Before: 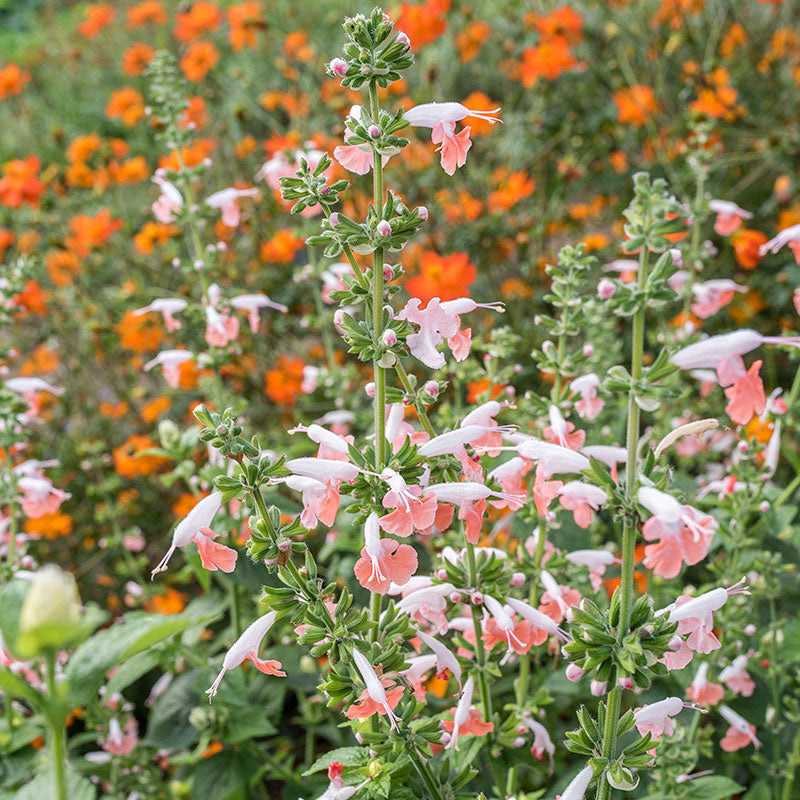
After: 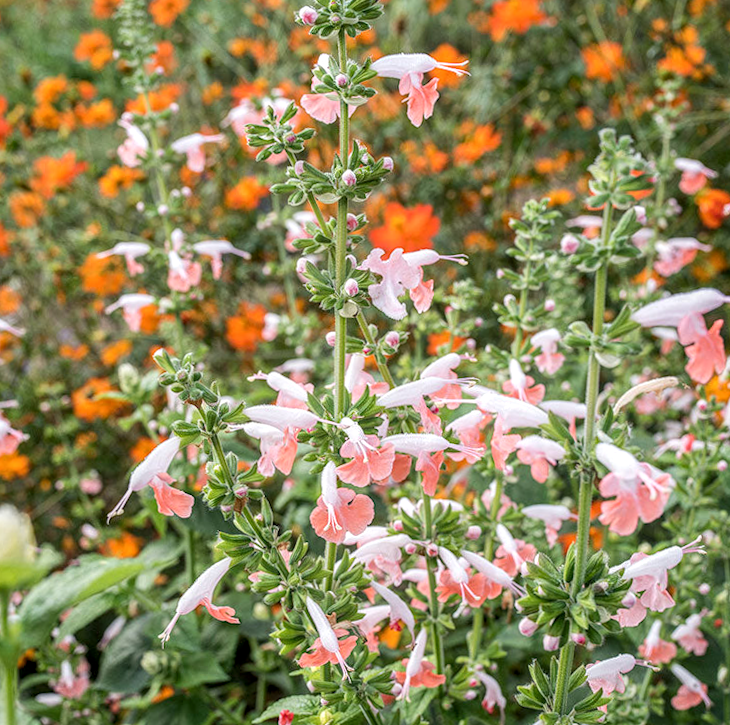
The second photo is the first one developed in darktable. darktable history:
contrast brightness saturation: contrast 0.08, saturation 0.02
crop and rotate: angle -1.96°, left 3.097%, top 4.154%, right 1.586%, bottom 0.529%
bloom: size 9%, threshold 100%, strength 7%
rotate and perspective: rotation -0.45°, automatic cropping original format, crop left 0.008, crop right 0.992, crop top 0.012, crop bottom 0.988
local contrast: on, module defaults
